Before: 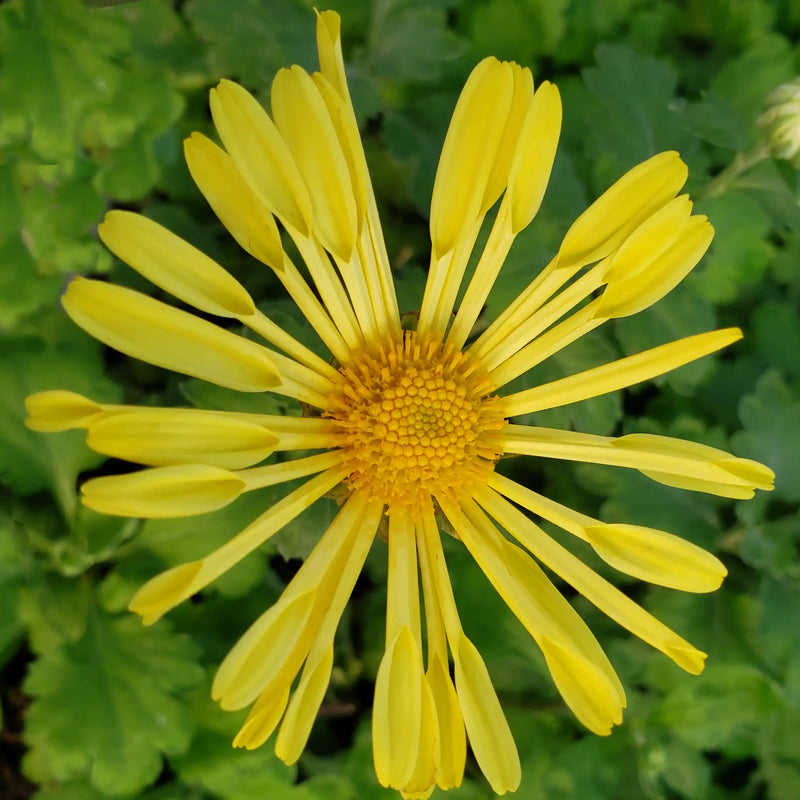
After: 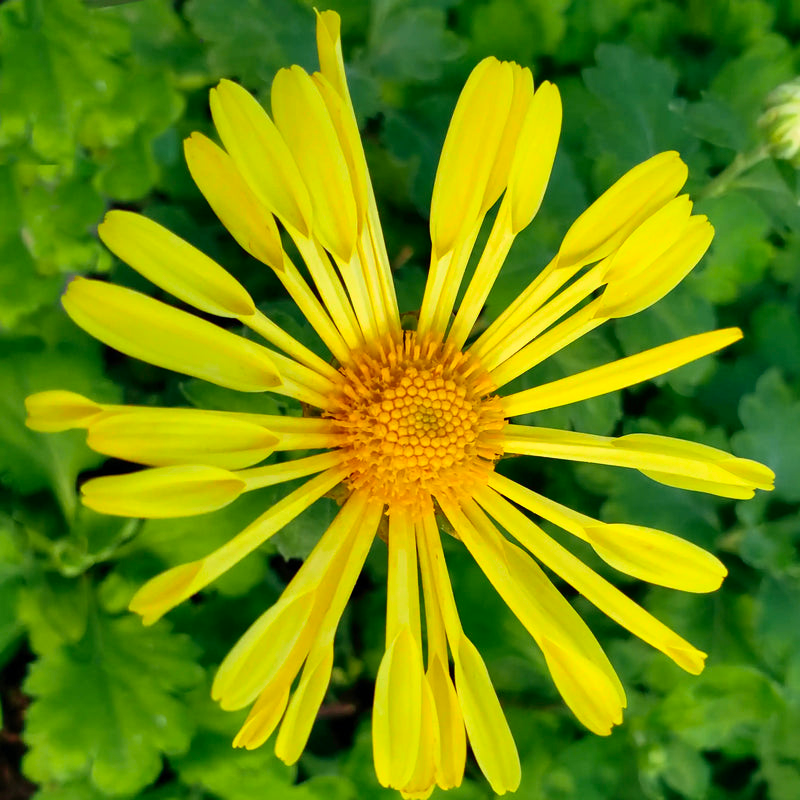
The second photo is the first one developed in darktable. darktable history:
shadows and highlights: shadows 60, soften with gaussian
tone curve: curves: ch0 [(0, 0) (0.051, 0.047) (0.102, 0.099) (0.236, 0.249) (0.429, 0.473) (0.67, 0.755) (0.875, 0.948) (1, 0.985)]; ch1 [(0, 0) (0.339, 0.298) (0.402, 0.363) (0.453, 0.413) (0.485, 0.469) (0.494, 0.493) (0.504, 0.502) (0.515, 0.526) (0.563, 0.591) (0.597, 0.639) (0.834, 0.888) (1, 1)]; ch2 [(0, 0) (0.362, 0.353) (0.425, 0.439) (0.501, 0.501) (0.537, 0.538) (0.58, 0.59) (0.642, 0.669) (0.773, 0.856) (1, 1)], color space Lab, independent channels, preserve colors none
